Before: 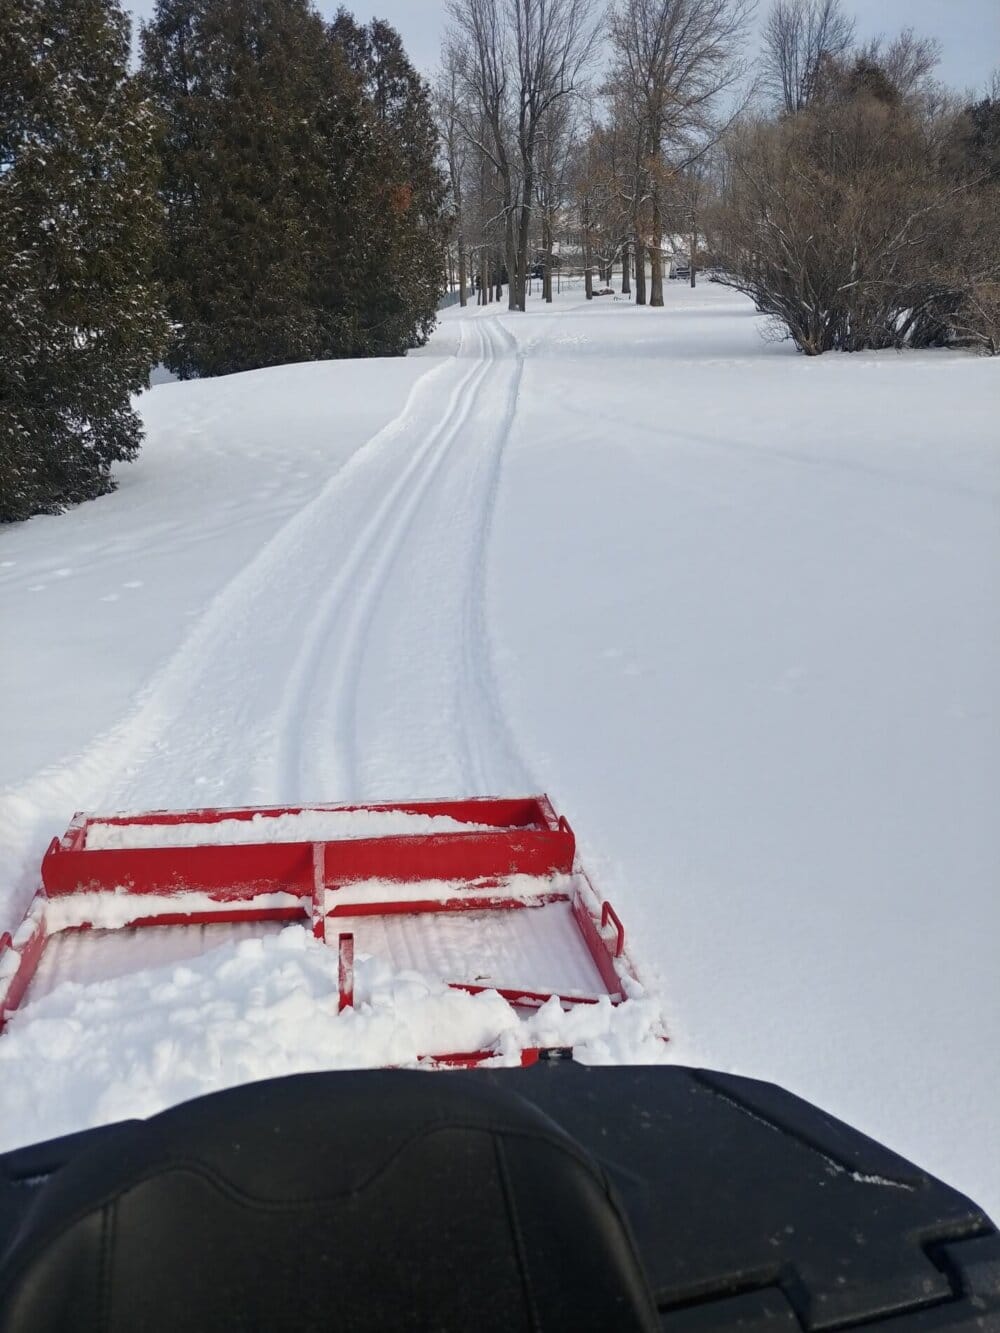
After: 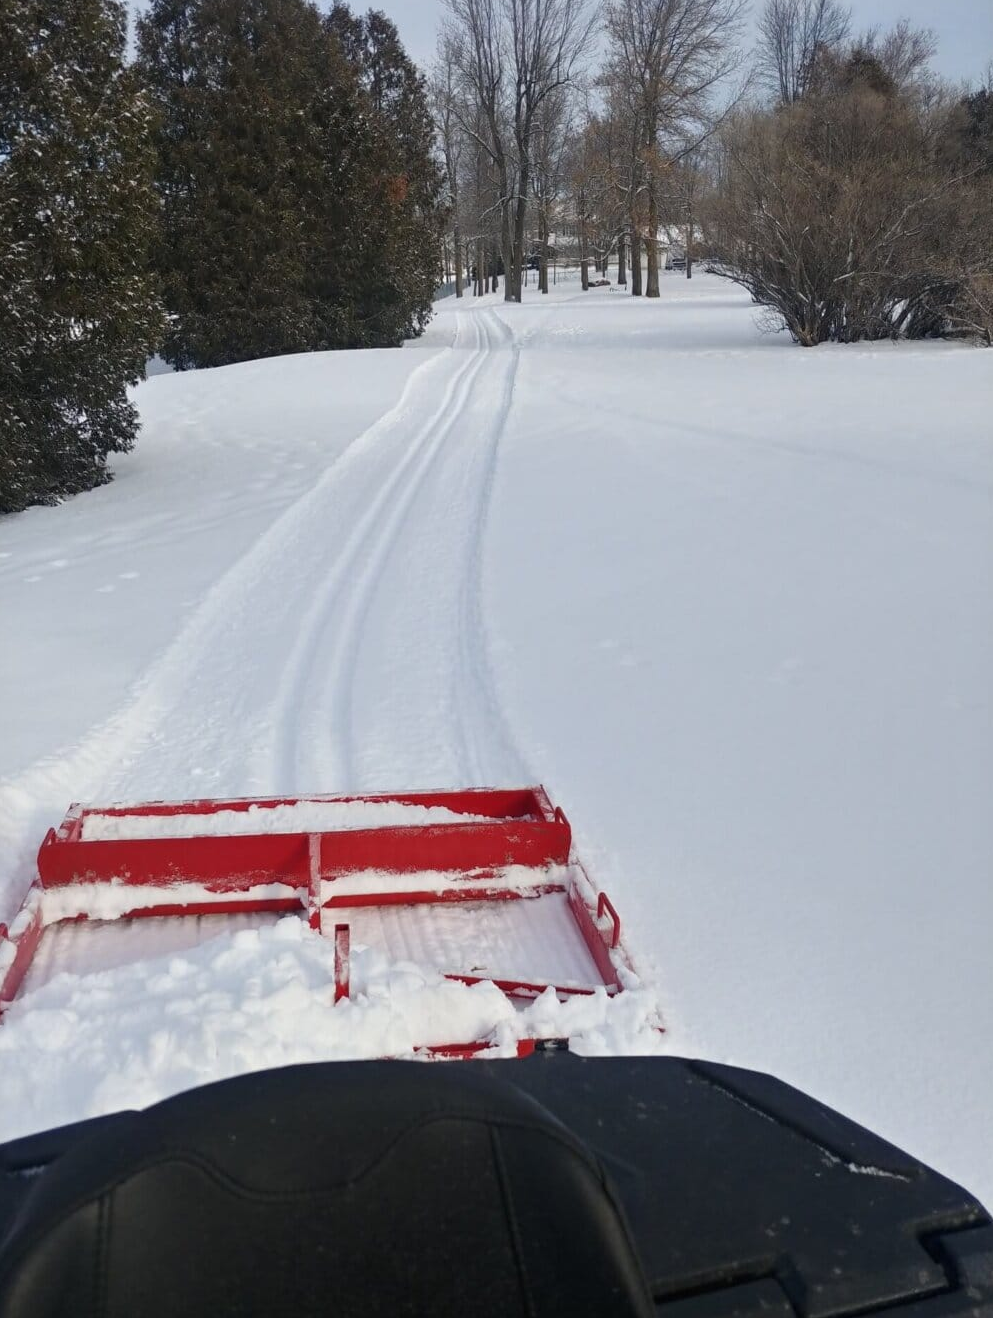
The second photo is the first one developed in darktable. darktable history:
crop: left 0.49%, top 0.677%, right 0.15%, bottom 0.445%
